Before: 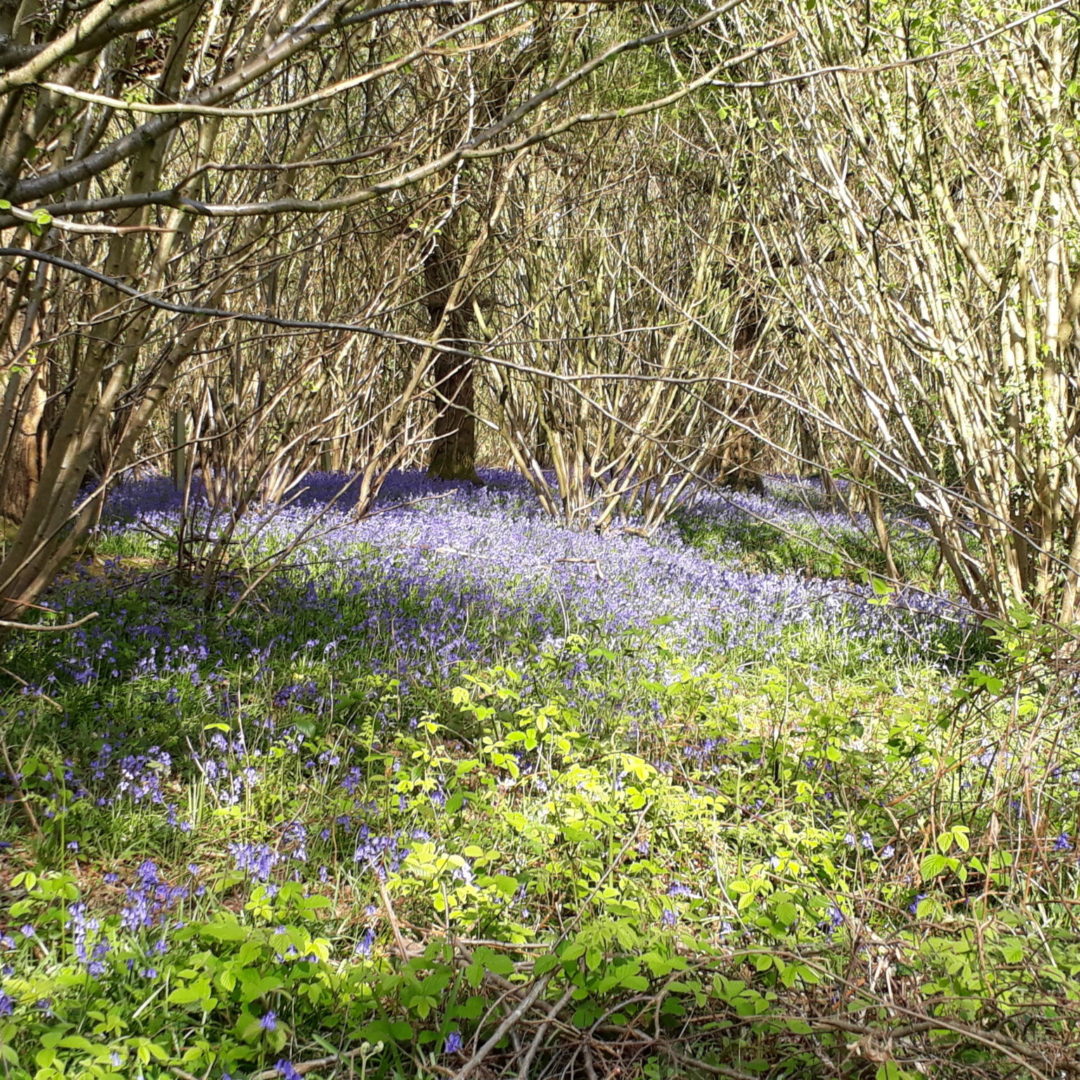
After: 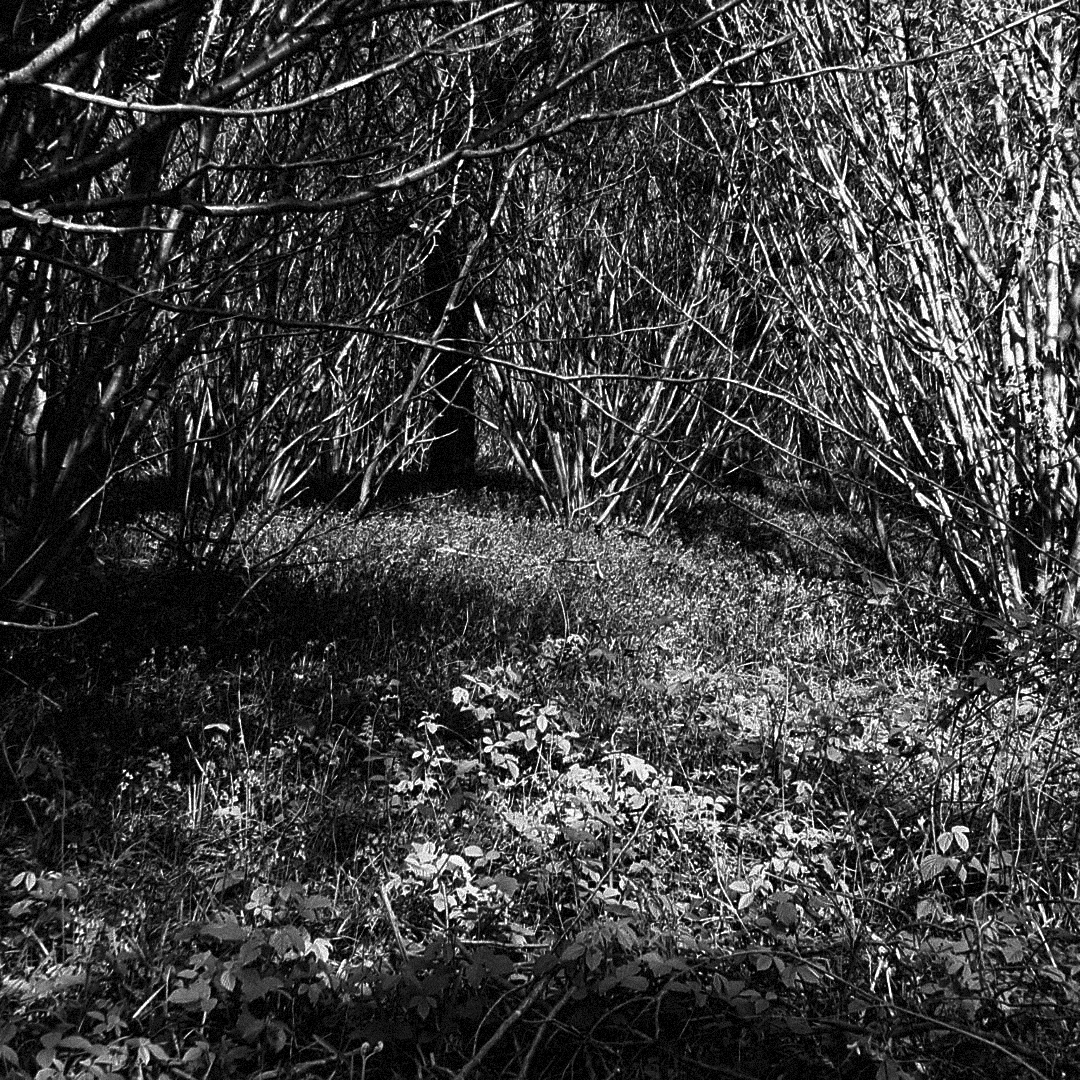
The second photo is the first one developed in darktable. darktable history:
grain: coarseness 9.38 ISO, strength 34.99%, mid-tones bias 0%
sharpen: radius 1.559, amount 0.373, threshold 1.271
contrast brightness saturation: contrast 0.02, brightness -1, saturation -1
